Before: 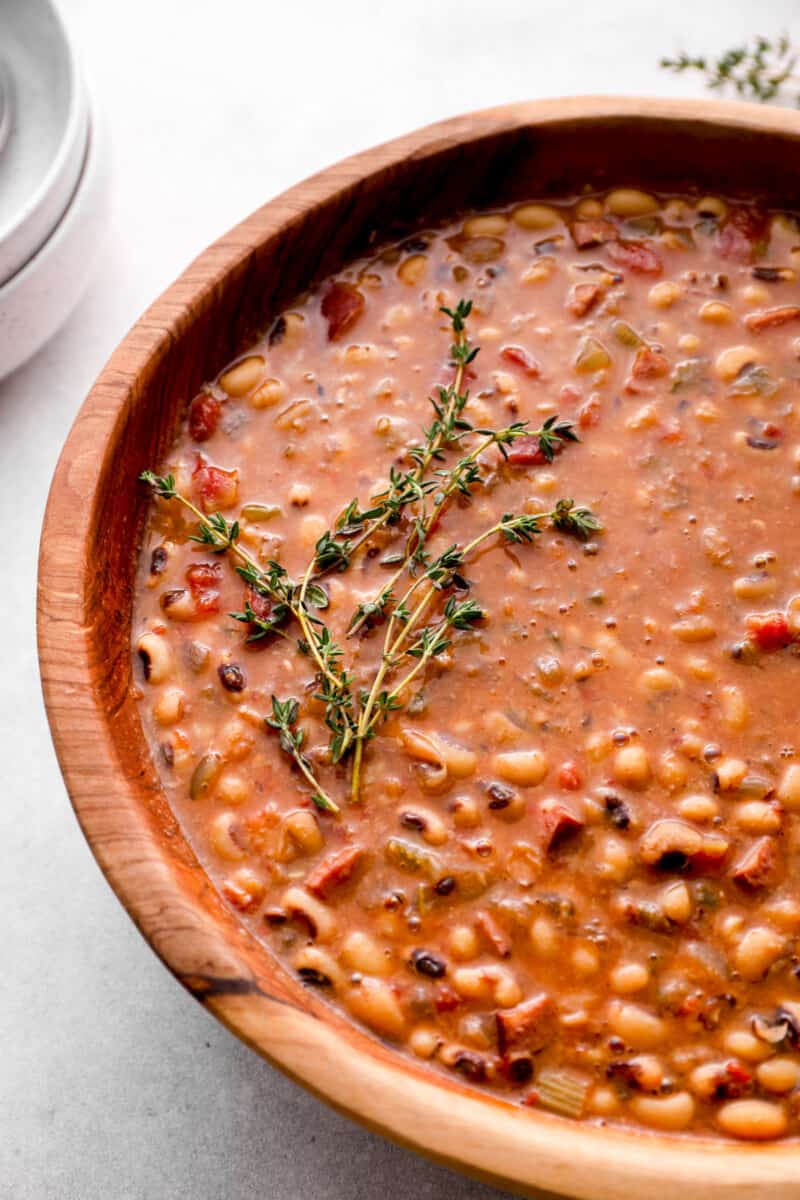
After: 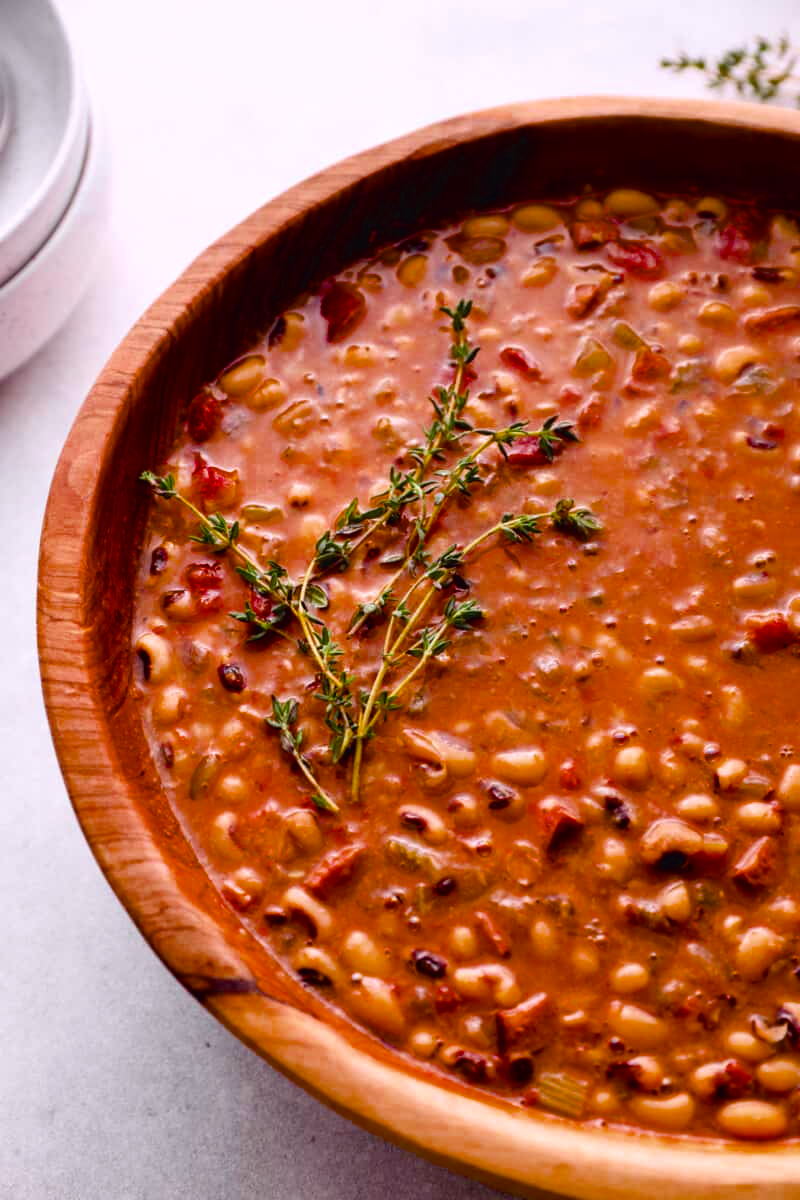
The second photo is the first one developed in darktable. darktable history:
color balance rgb: shadows lift › chroma 6.495%, shadows lift › hue 305.23°, highlights gain › chroma 2.067%, highlights gain › hue 289.29°, global offset › luminance 0.272%, global offset › hue 169.15°, perceptual saturation grading › global saturation 29.834%, global vibrance 6.846%, saturation formula JzAzBz (2021)
